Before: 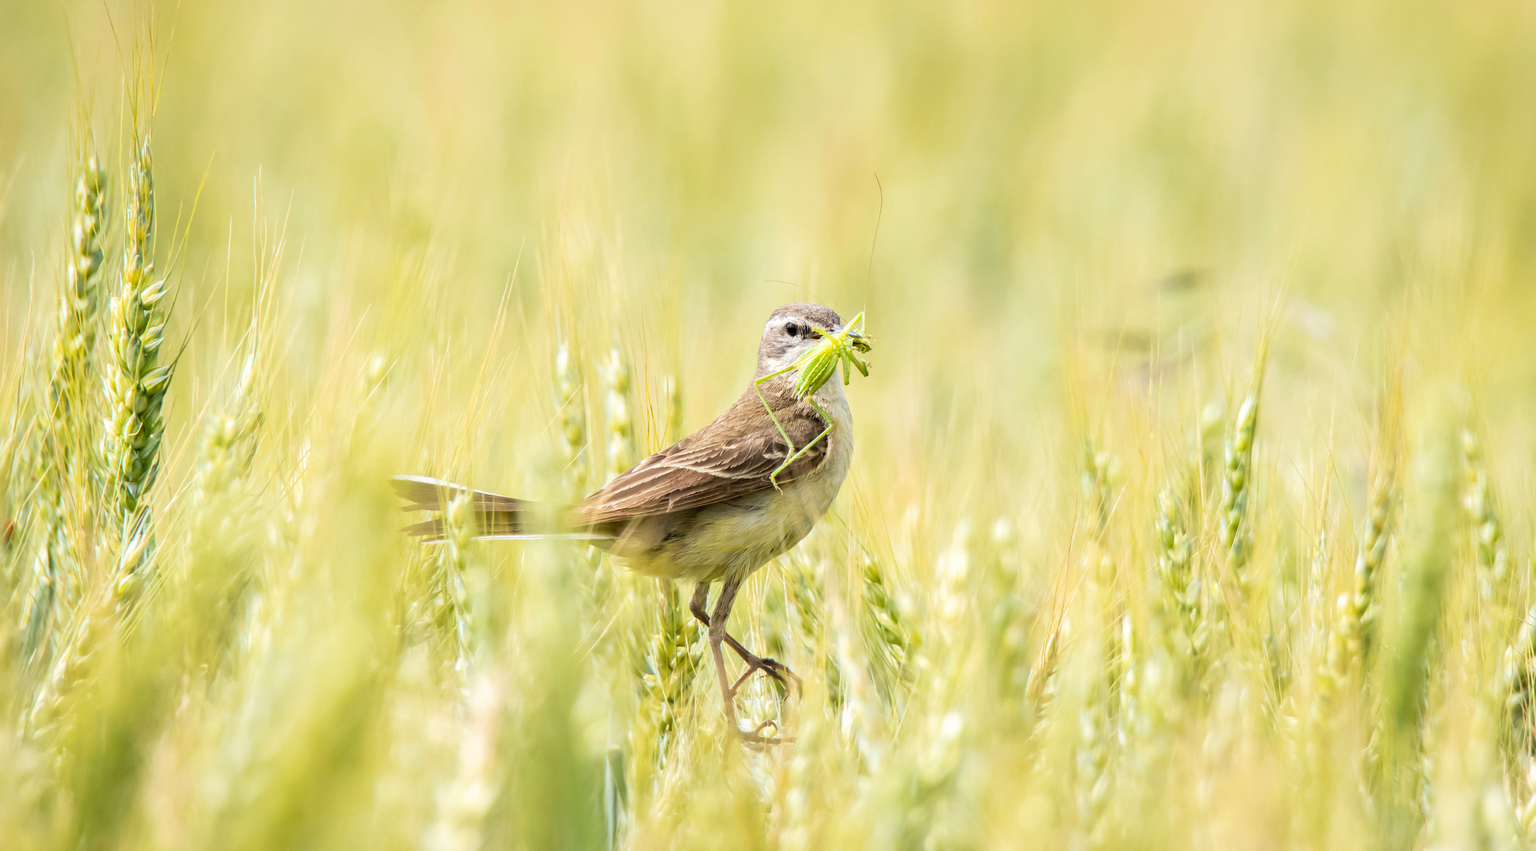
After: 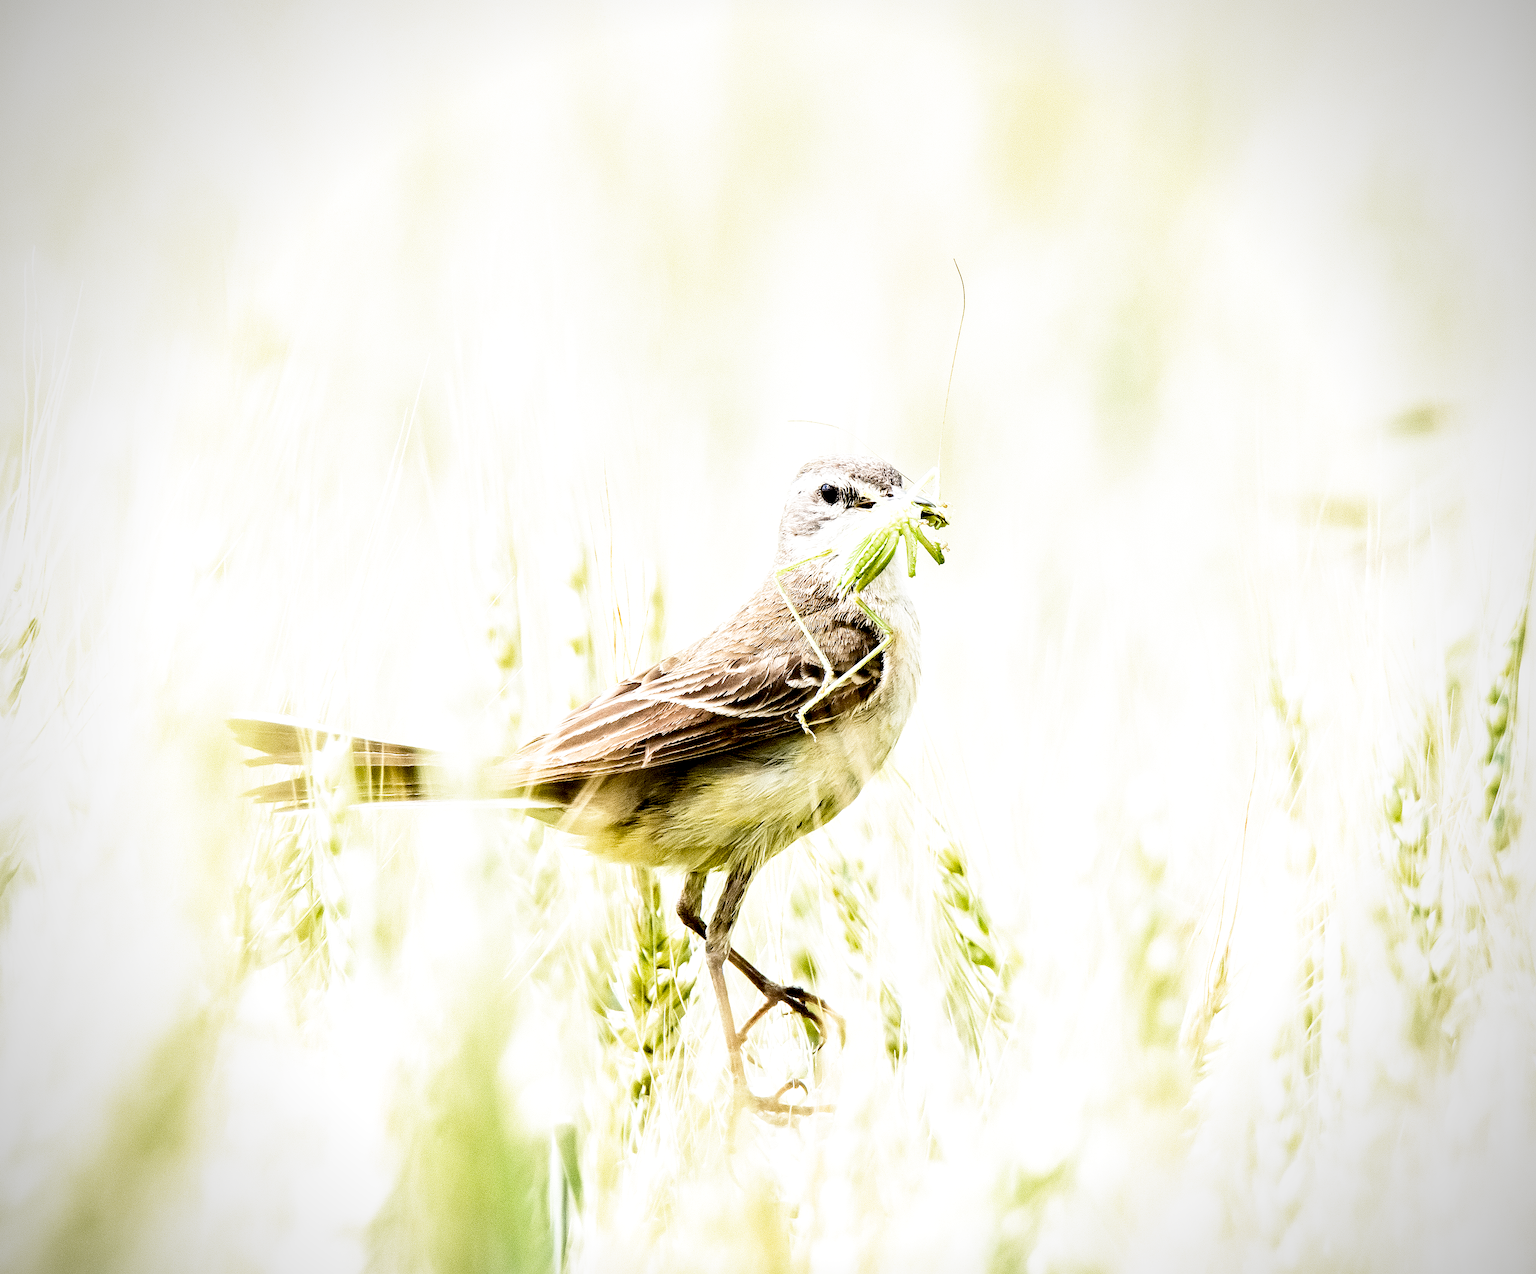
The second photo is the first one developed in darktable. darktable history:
sharpen: on, module defaults
contrast brightness saturation: contrast 0.282
filmic rgb: black relative exposure -3.64 EV, white relative exposure 2.44 EV, hardness 3.28, preserve chrominance no, color science v5 (2021)
exposure: exposure 0.235 EV, compensate highlight preservation false
local contrast: highlights 106%, shadows 102%, detail 120%, midtone range 0.2
crop and rotate: left 15.548%, right 17.715%
contrast equalizer: octaves 7, y [[0.5 ×6], [0.5 ×6], [0.5 ×6], [0 ×6], [0, 0, 0, 0.581, 0.011, 0]]
vignetting: on, module defaults
